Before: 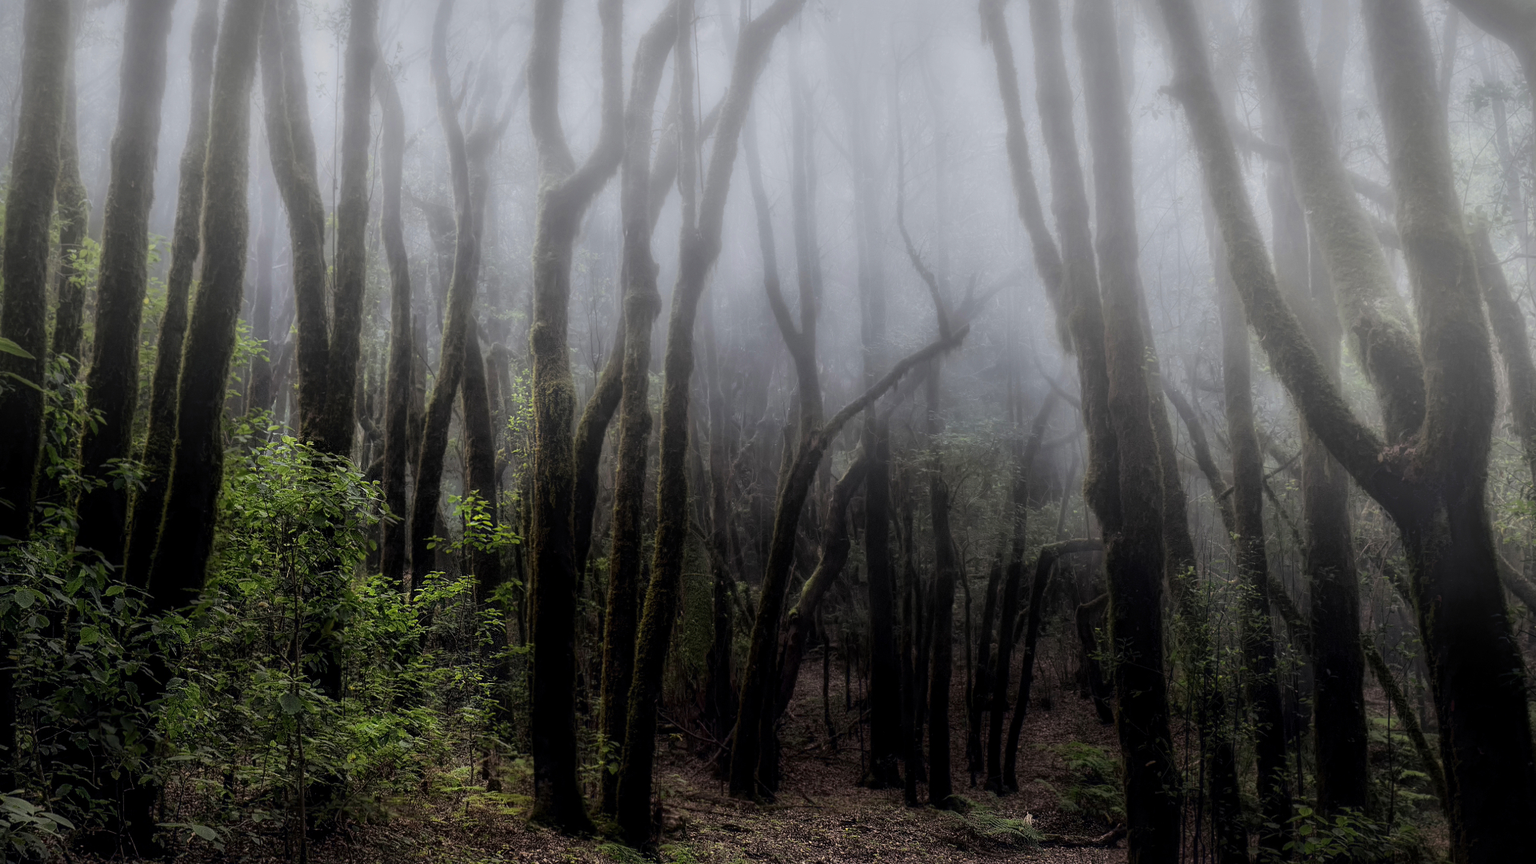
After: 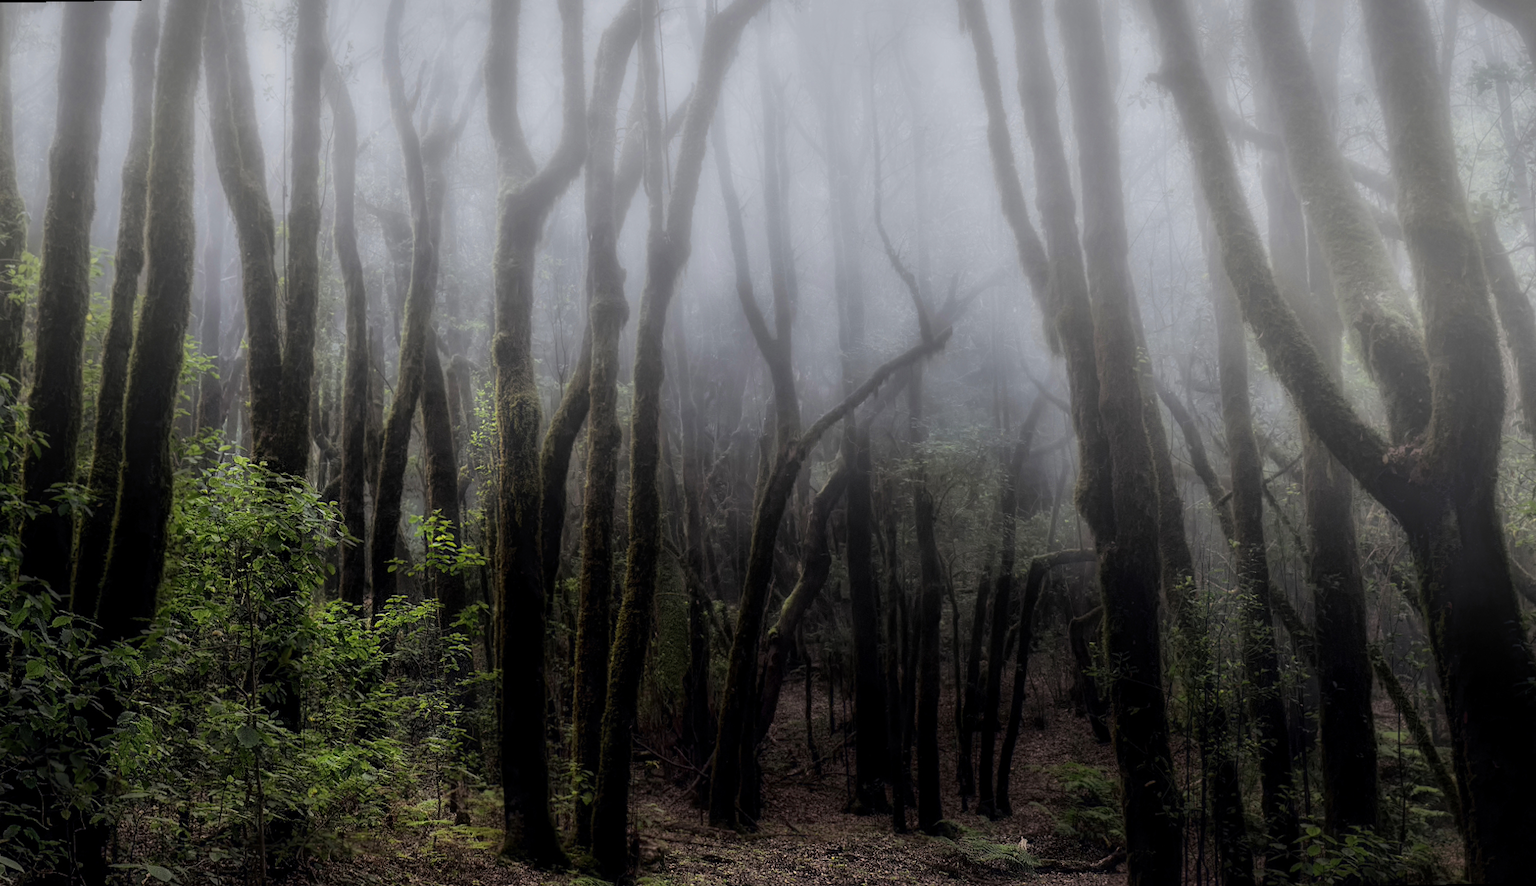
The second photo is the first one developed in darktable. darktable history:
crop and rotate: left 3.238%
rotate and perspective: rotation -1°, crop left 0.011, crop right 0.989, crop top 0.025, crop bottom 0.975
